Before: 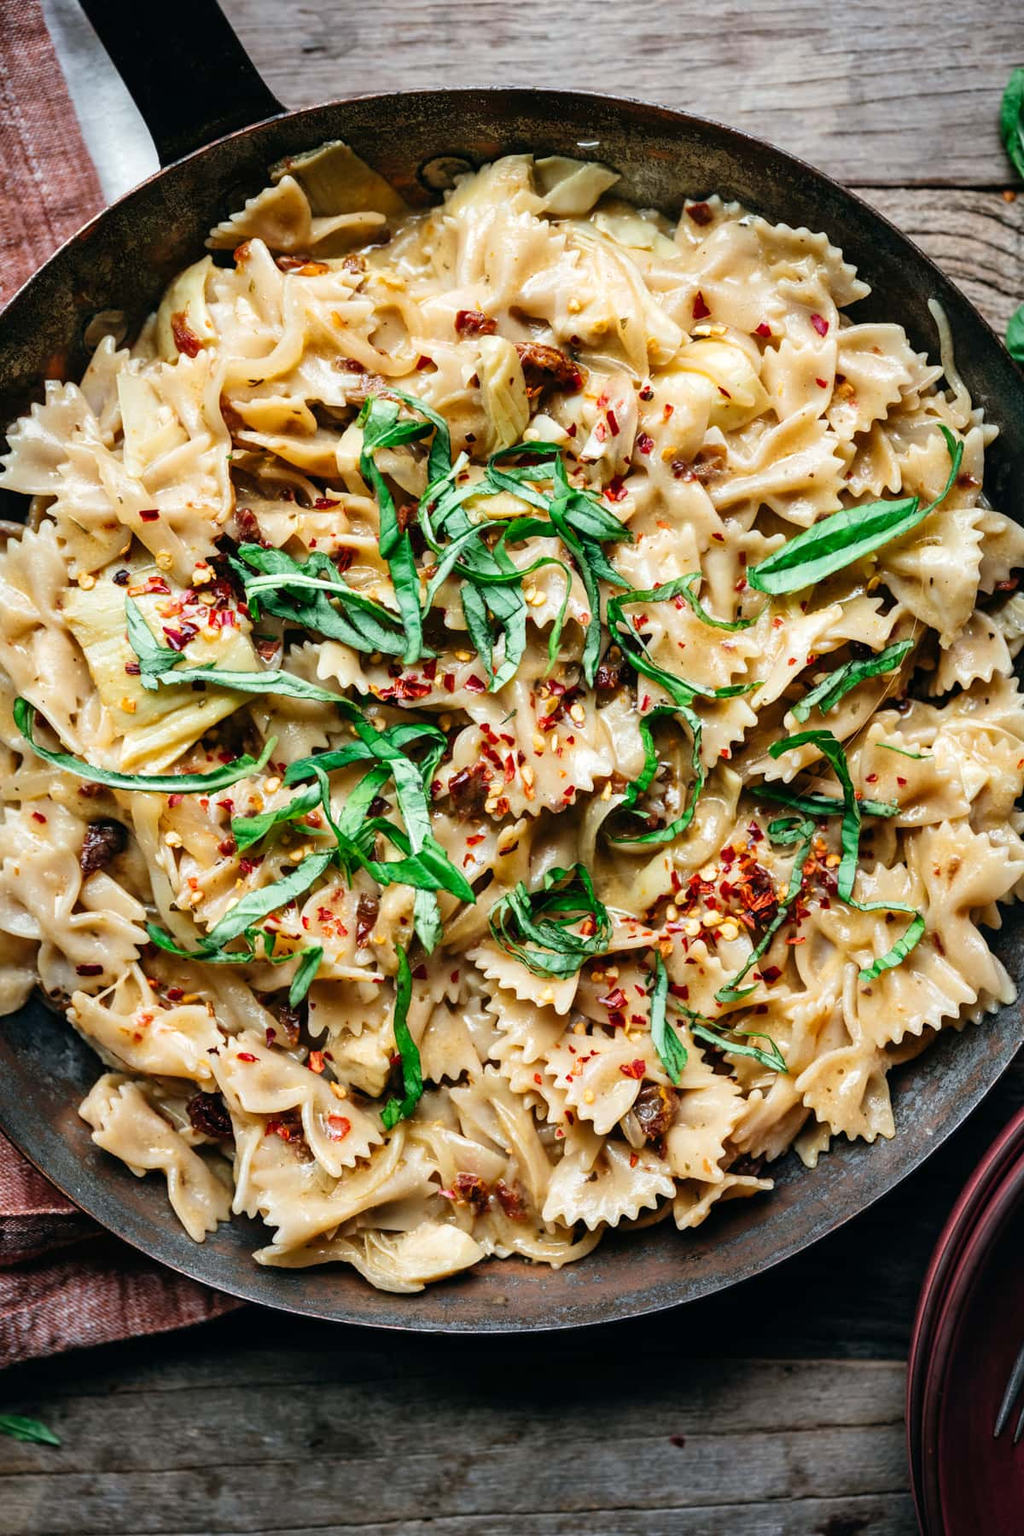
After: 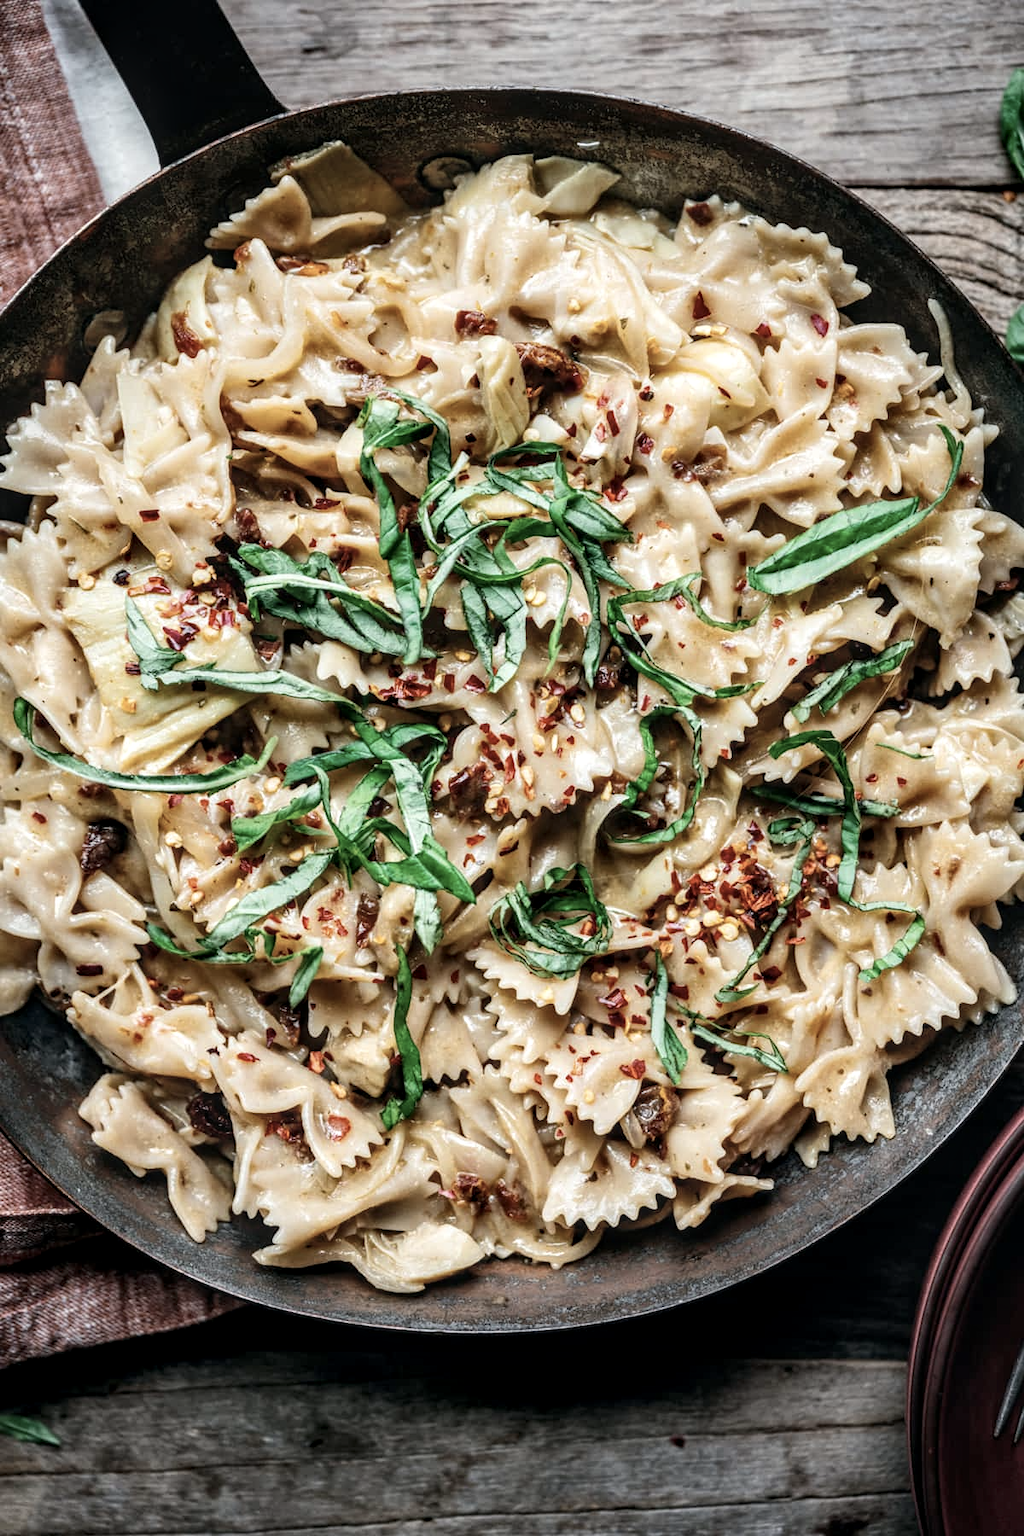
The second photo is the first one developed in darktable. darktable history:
local contrast: detail 130%
contrast brightness saturation: contrast 0.1, saturation -0.369
